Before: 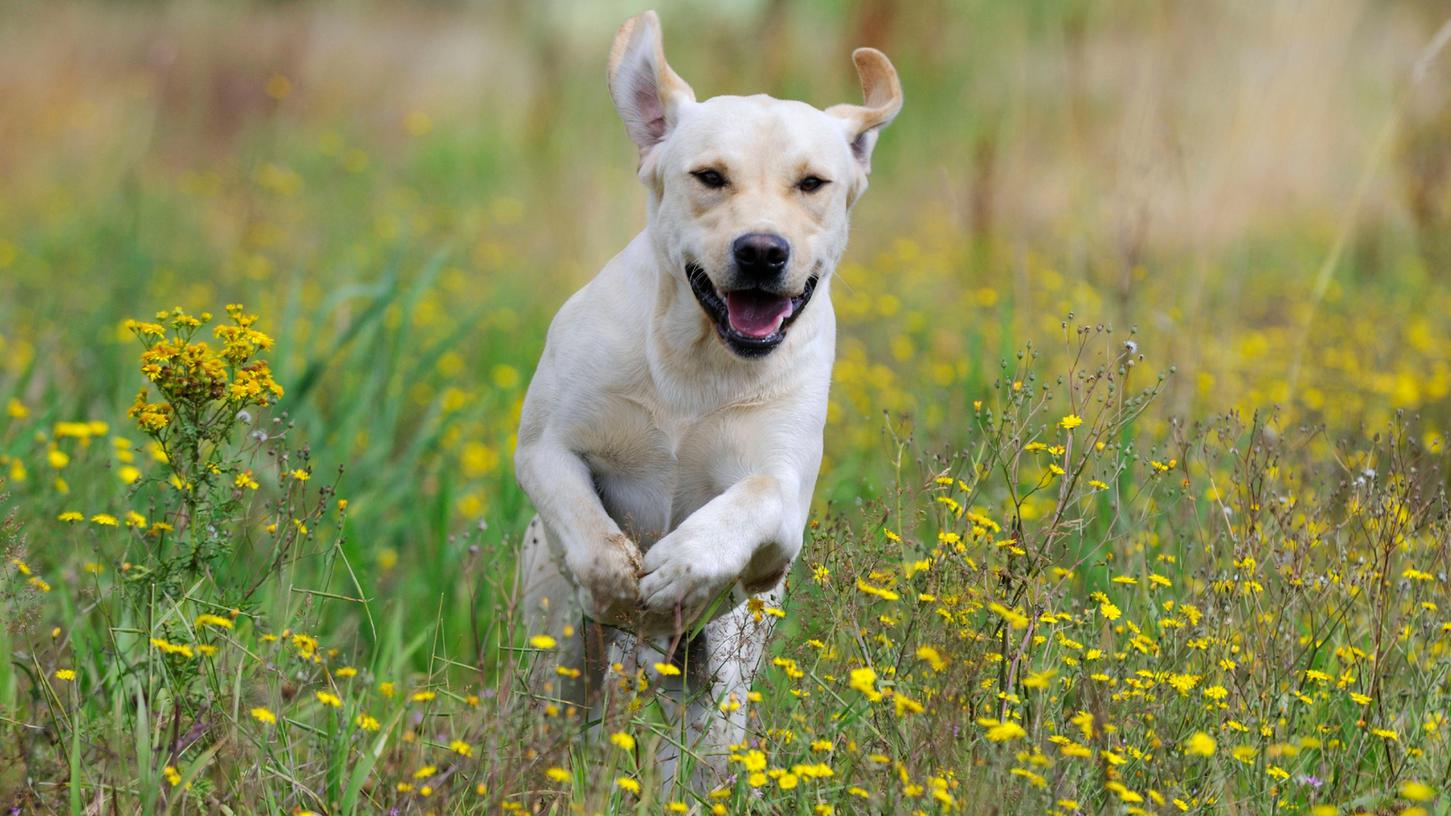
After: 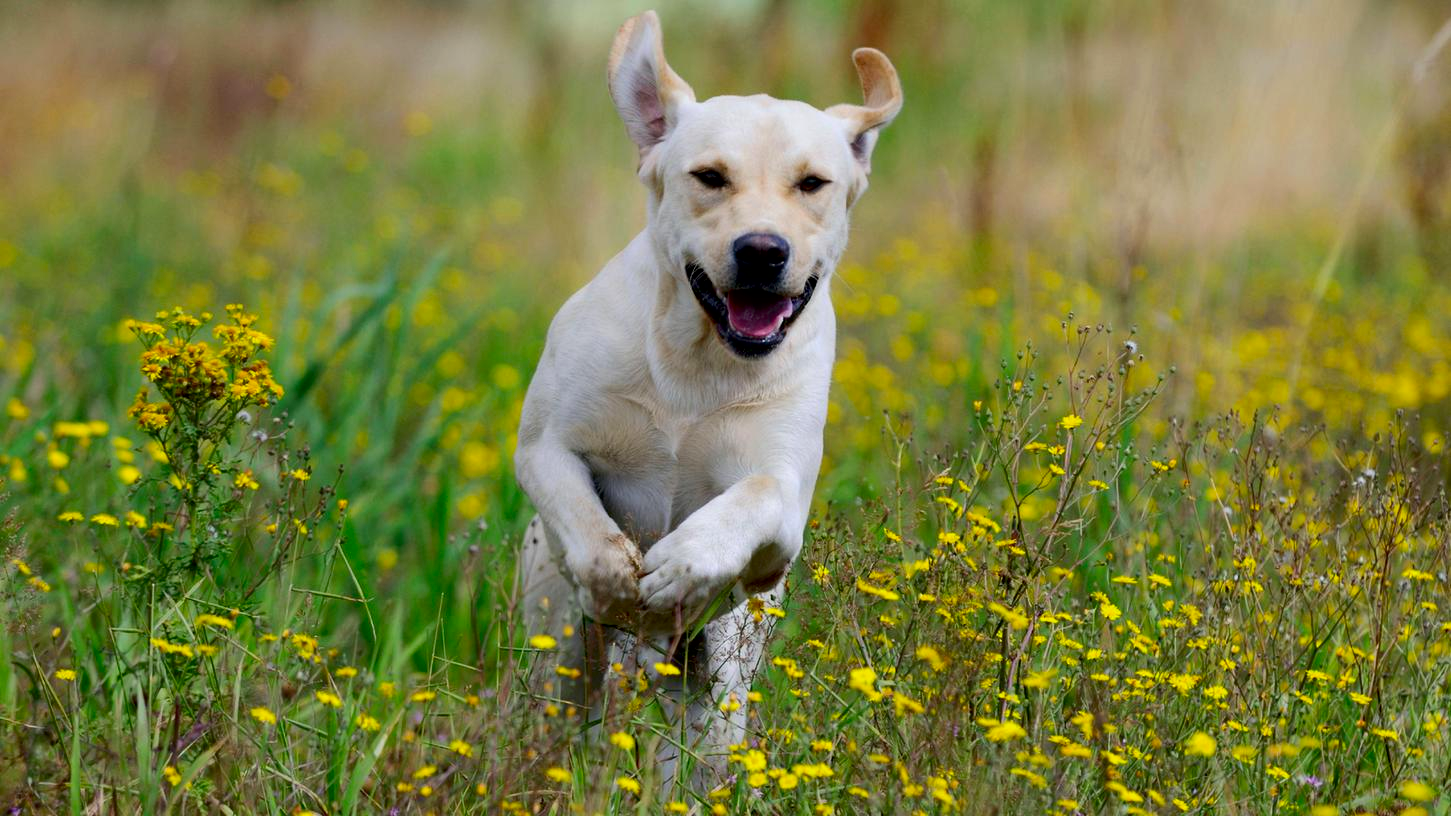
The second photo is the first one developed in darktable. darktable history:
shadows and highlights: shadows 25, highlights -25
exposure: black level correction 0.009, exposure -0.159 EV, compensate highlight preservation false
contrast brightness saturation: contrast 0.13, brightness -0.05, saturation 0.16
